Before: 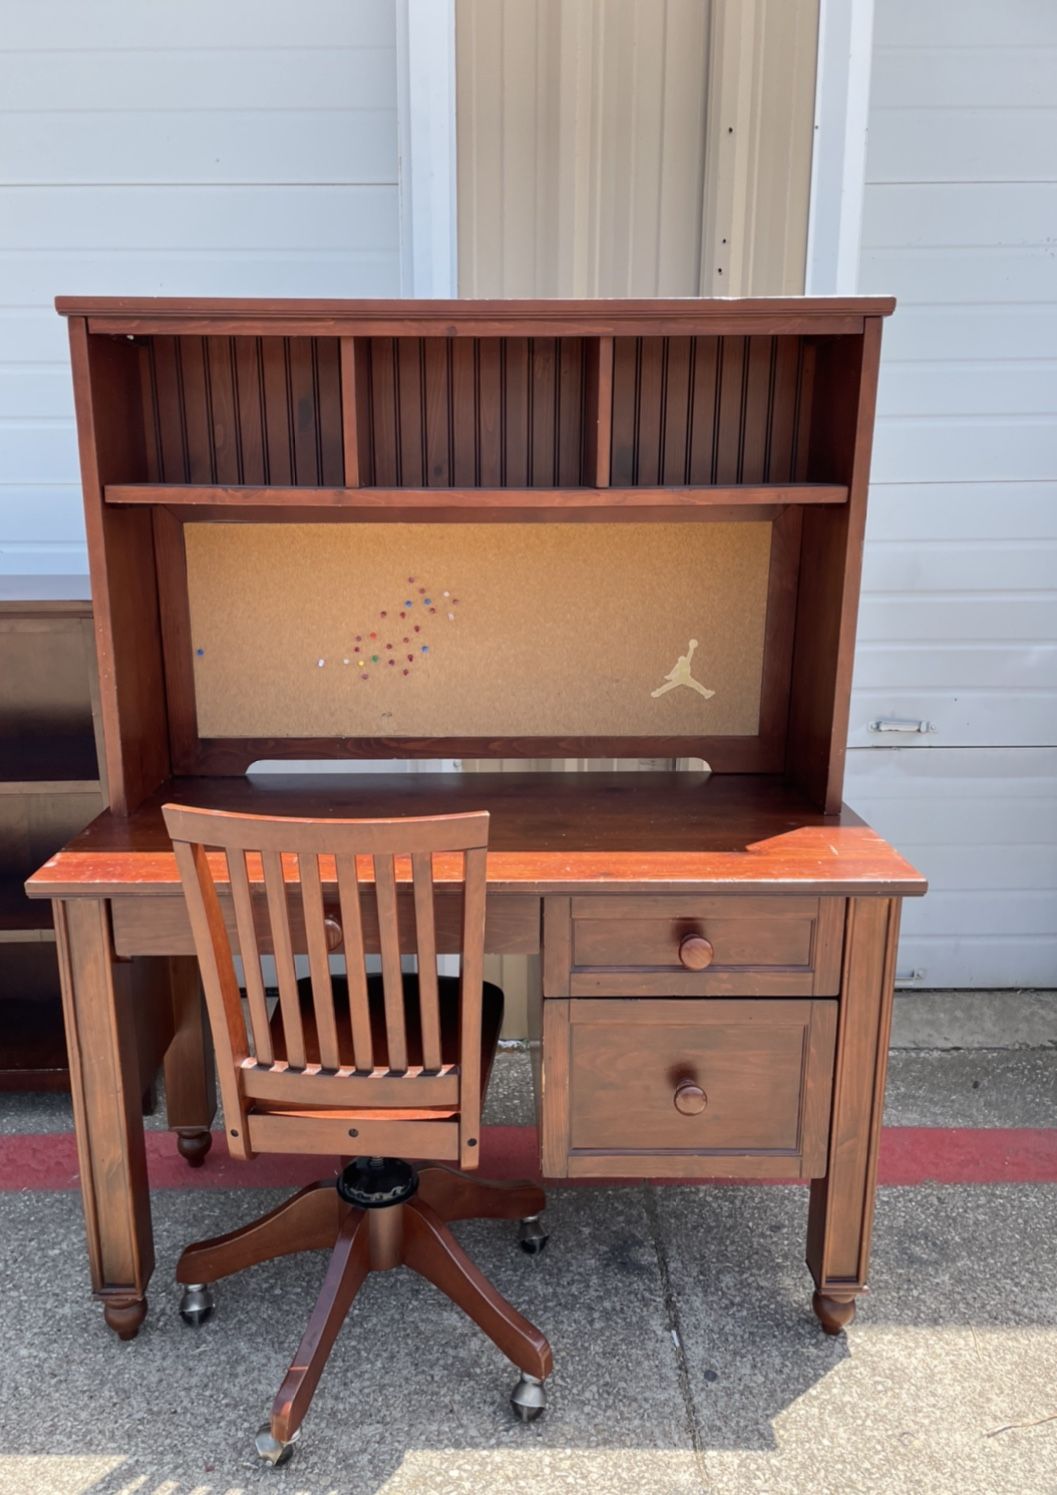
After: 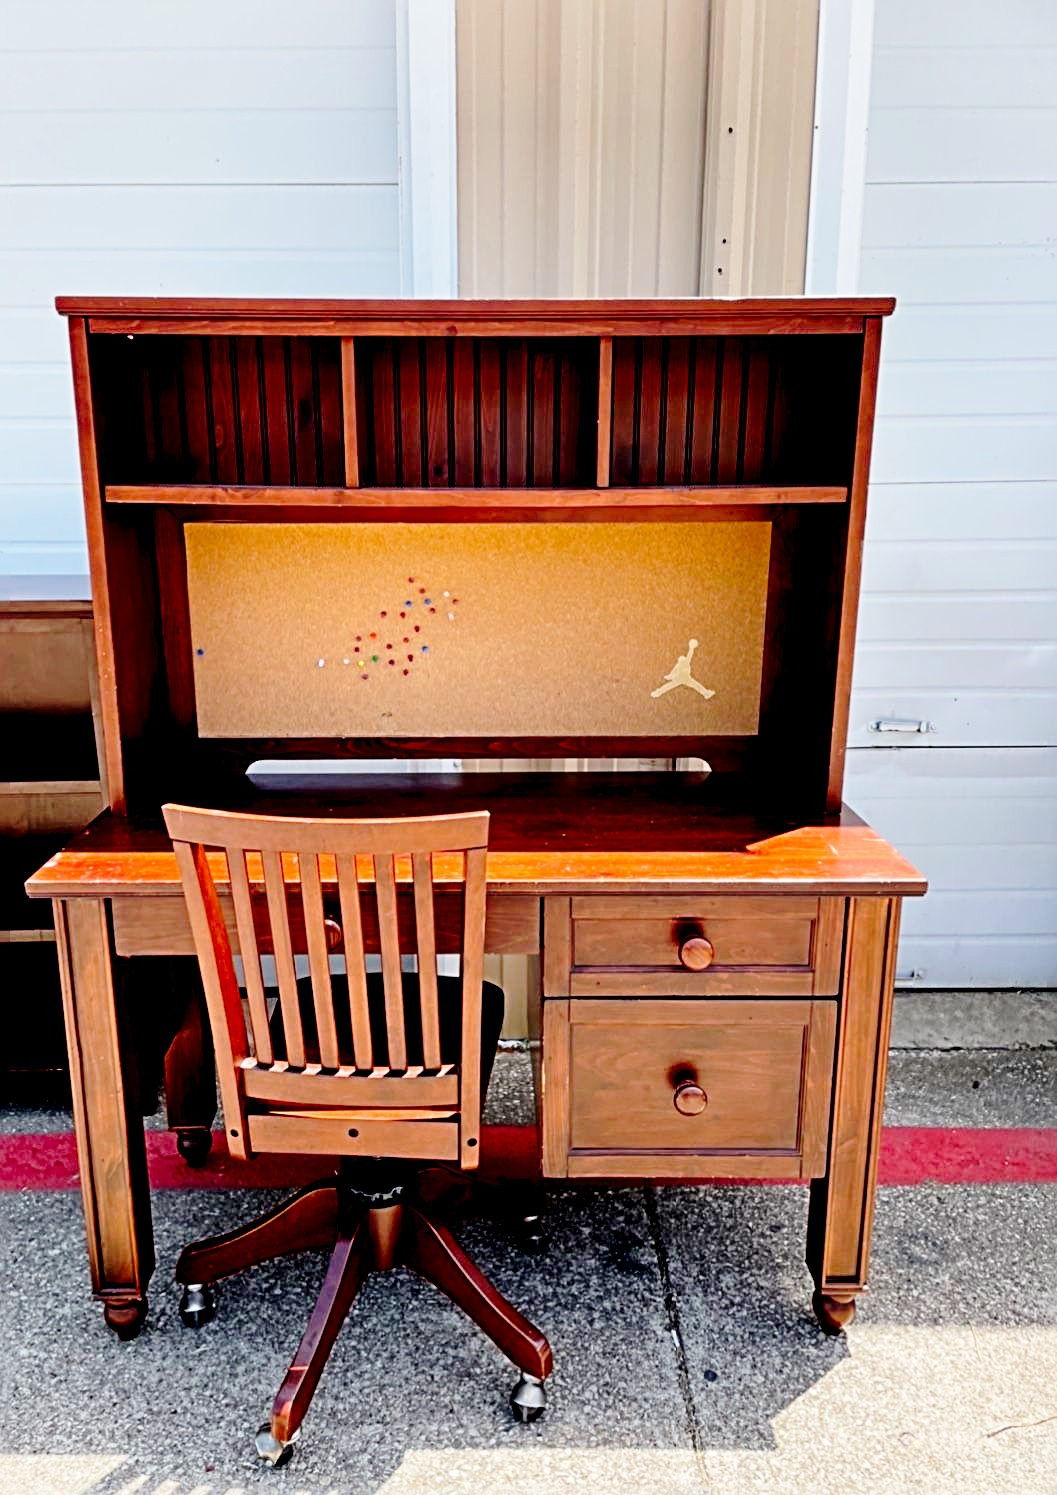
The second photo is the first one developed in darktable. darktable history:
tone equalizer: on, module defaults
exposure: black level correction 0.044, exposure -0.231 EV, compensate exposure bias true, compensate highlight preservation false
sharpen: radius 4
base curve: curves: ch0 [(0, 0) (0.028, 0.03) (0.121, 0.232) (0.46, 0.748) (0.859, 0.968) (1, 1)], preserve colors none
